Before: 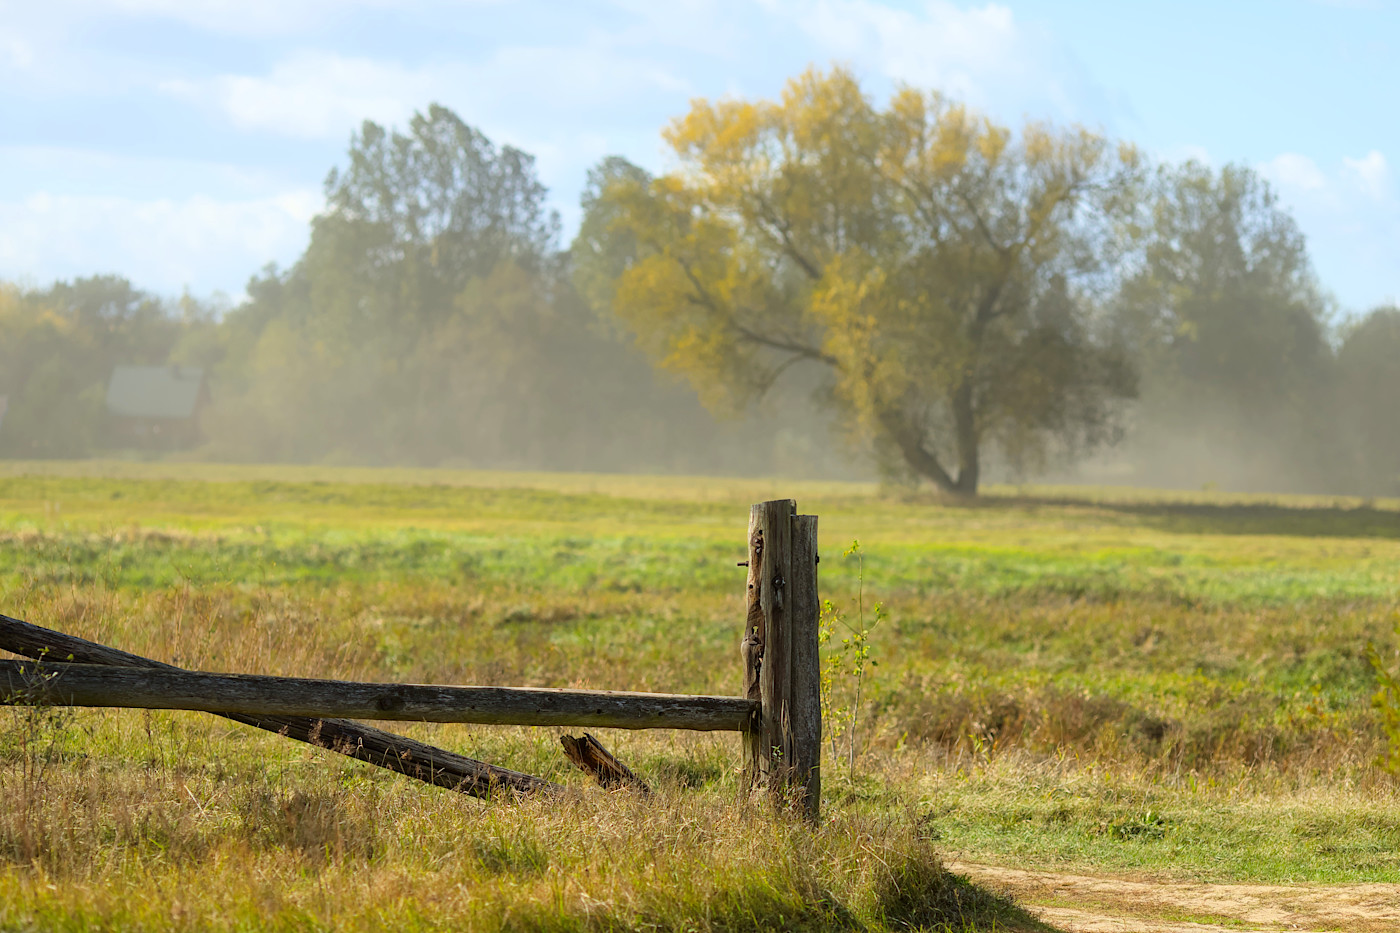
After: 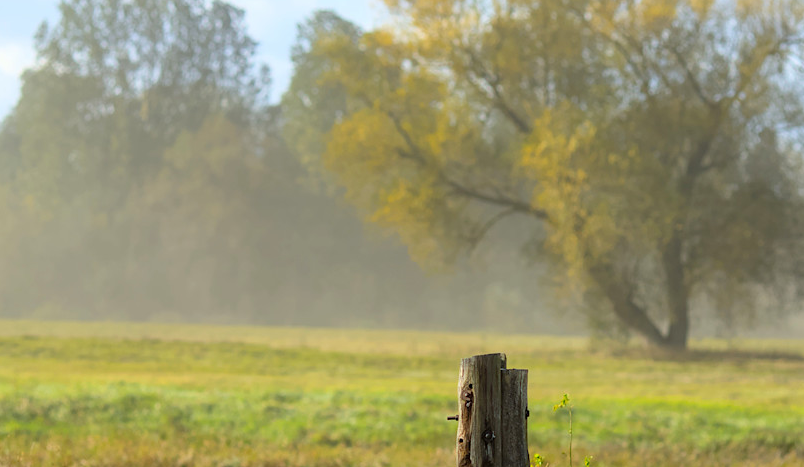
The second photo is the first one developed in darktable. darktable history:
levels: black 0.108%
crop: left 20.722%, top 15.668%, right 21.809%, bottom 34.189%
